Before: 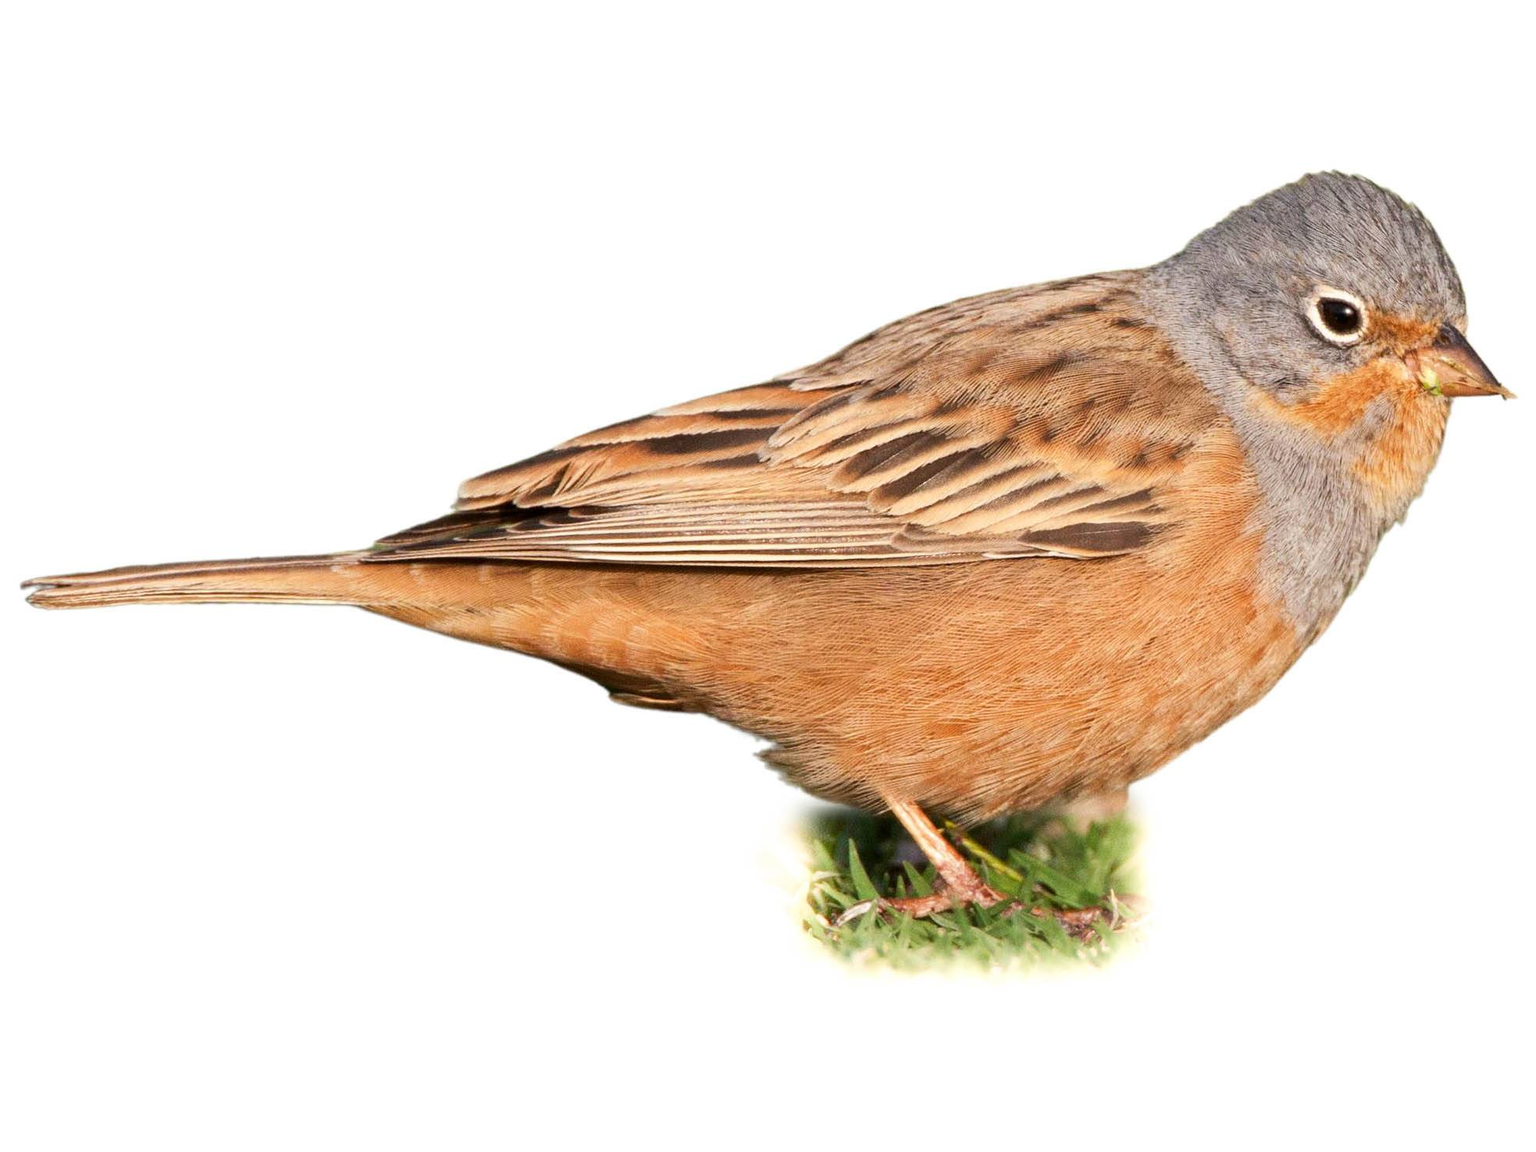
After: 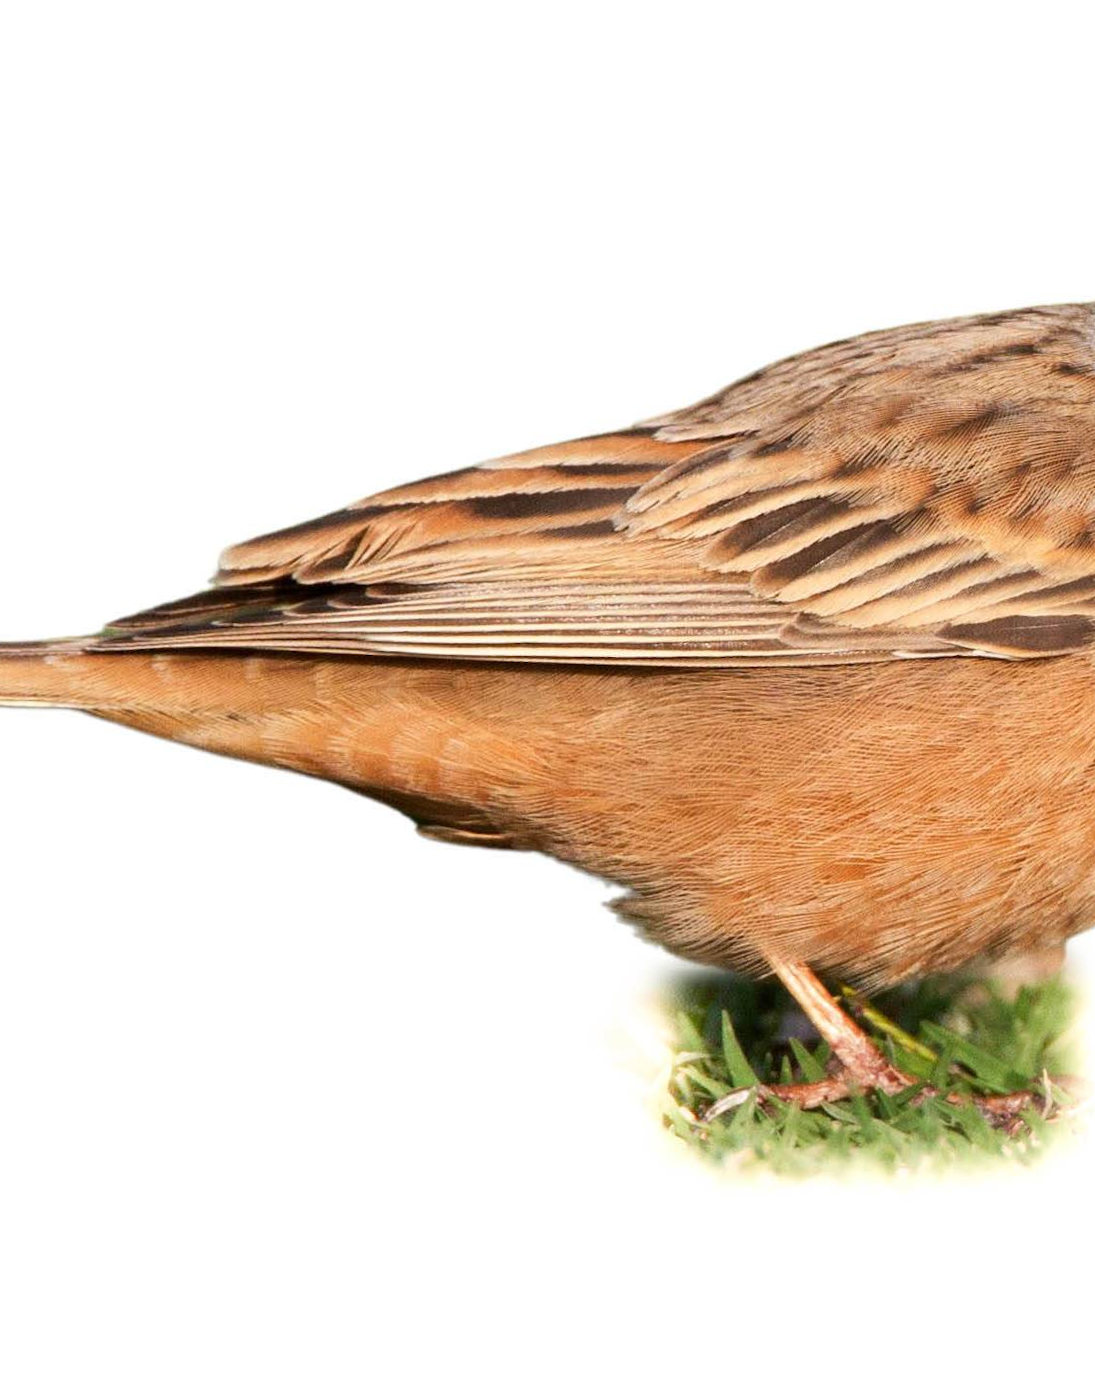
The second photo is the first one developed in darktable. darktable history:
rotate and perspective: rotation 0.679°, lens shift (horizontal) 0.136, crop left 0.009, crop right 0.991, crop top 0.078, crop bottom 0.95
crop: left 21.496%, right 22.254%
